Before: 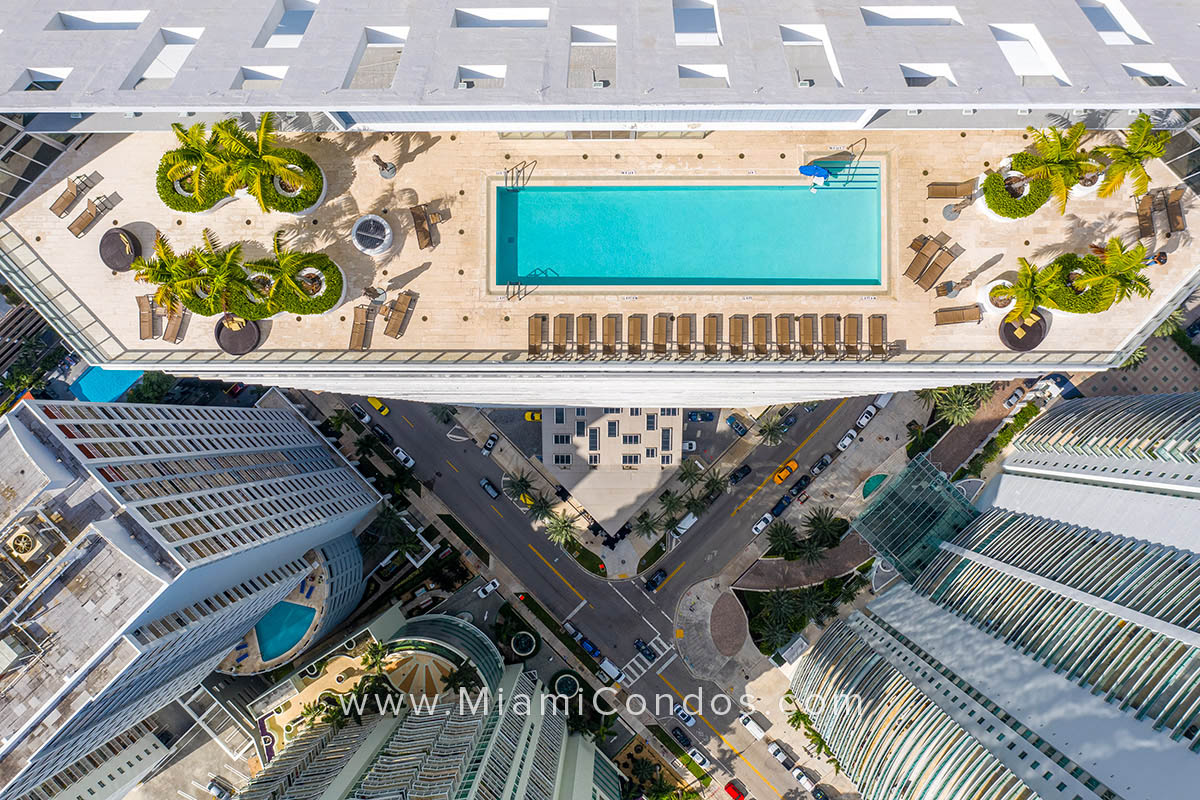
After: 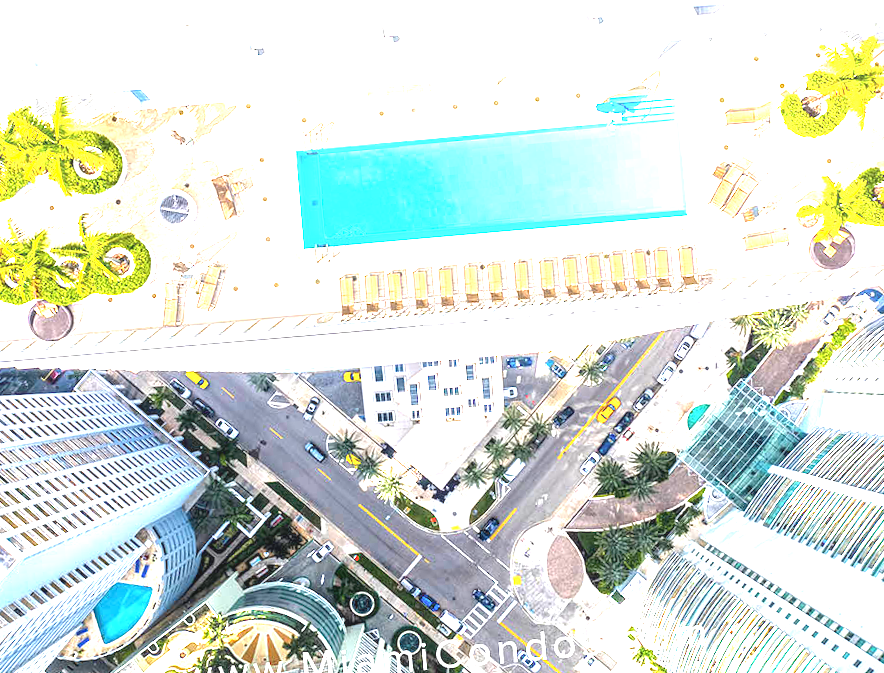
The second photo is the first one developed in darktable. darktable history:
rotate and perspective: rotation -4.98°, automatic cropping off
crop and rotate: left 17.046%, top 10.659%, right 12.989%, bottom 14.553%
local contrast: on, module defaults
exposure: black level correction 0, exposure 1.2 EV, compensate exposure bias true, compensate highlight preservation false
